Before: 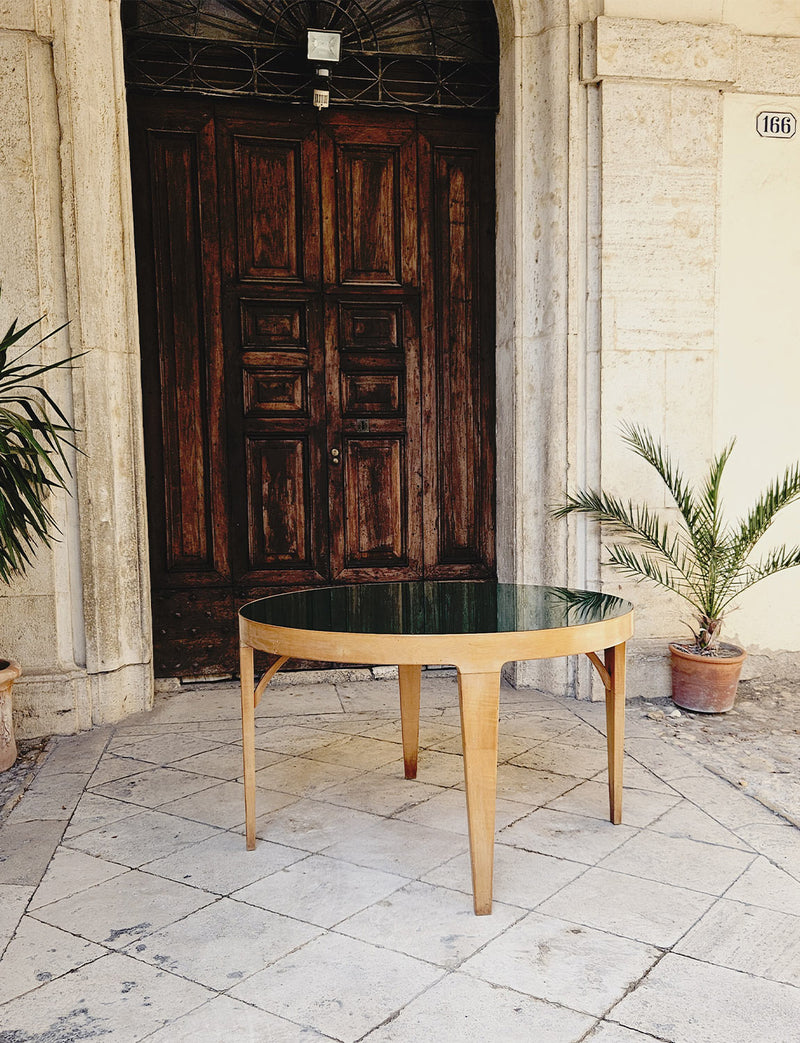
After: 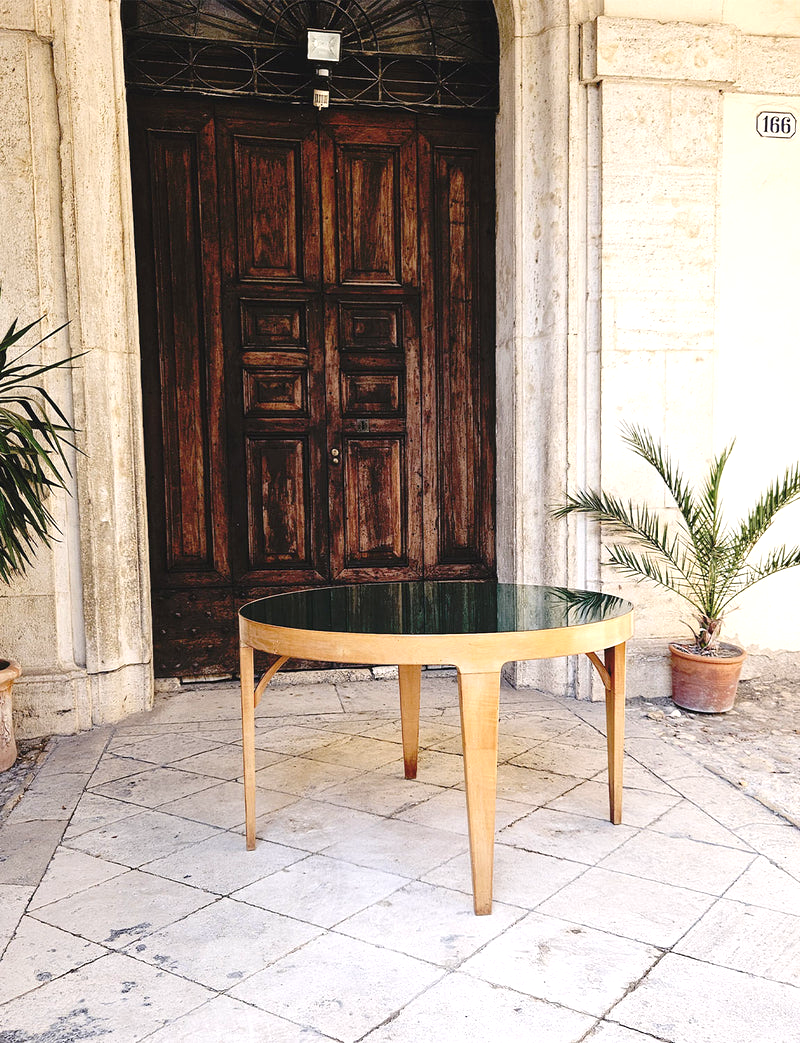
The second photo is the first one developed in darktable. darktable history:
white balance: red 1.009, blue 1.027
exposure: black level correction 0, exposure 0.5 EV, compensate highlight preservation false
